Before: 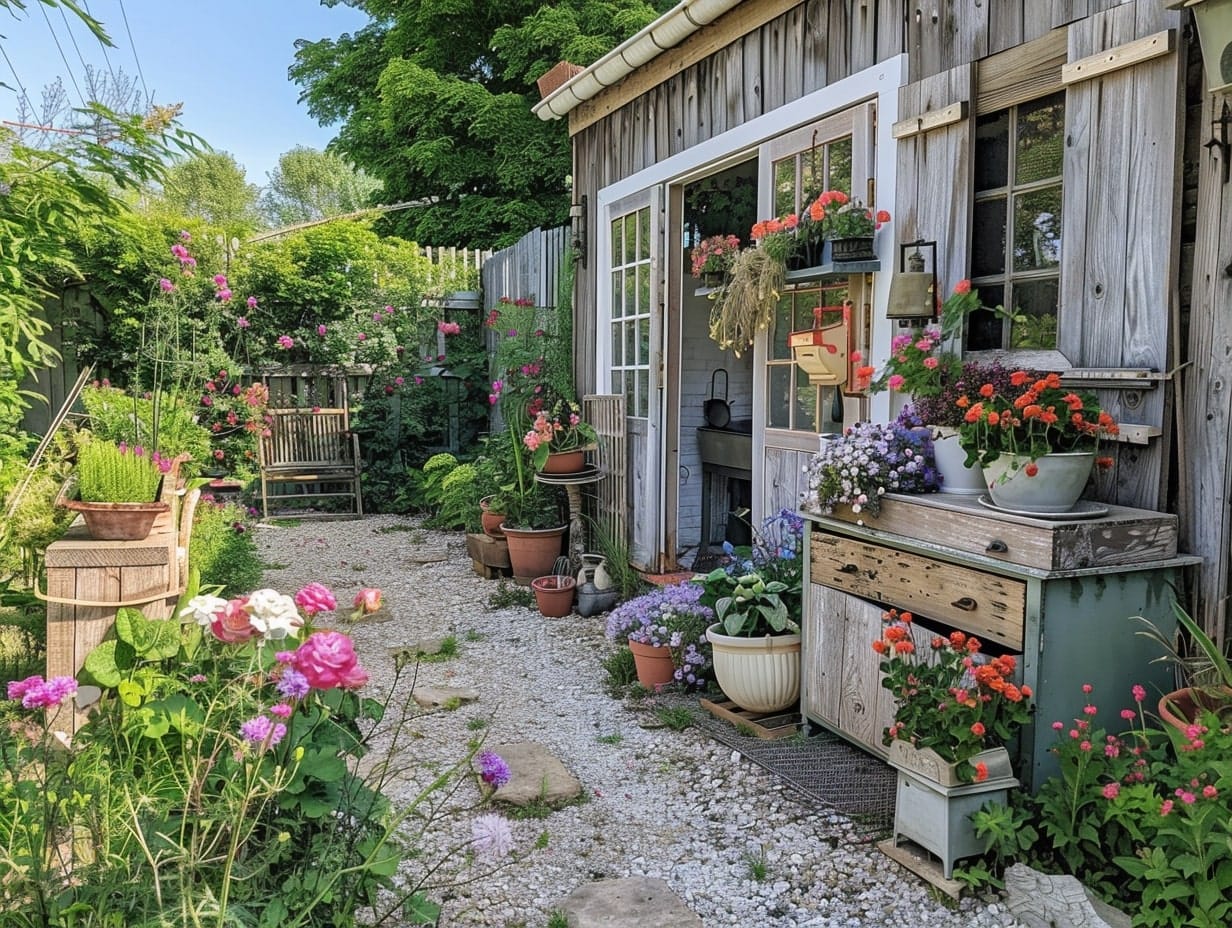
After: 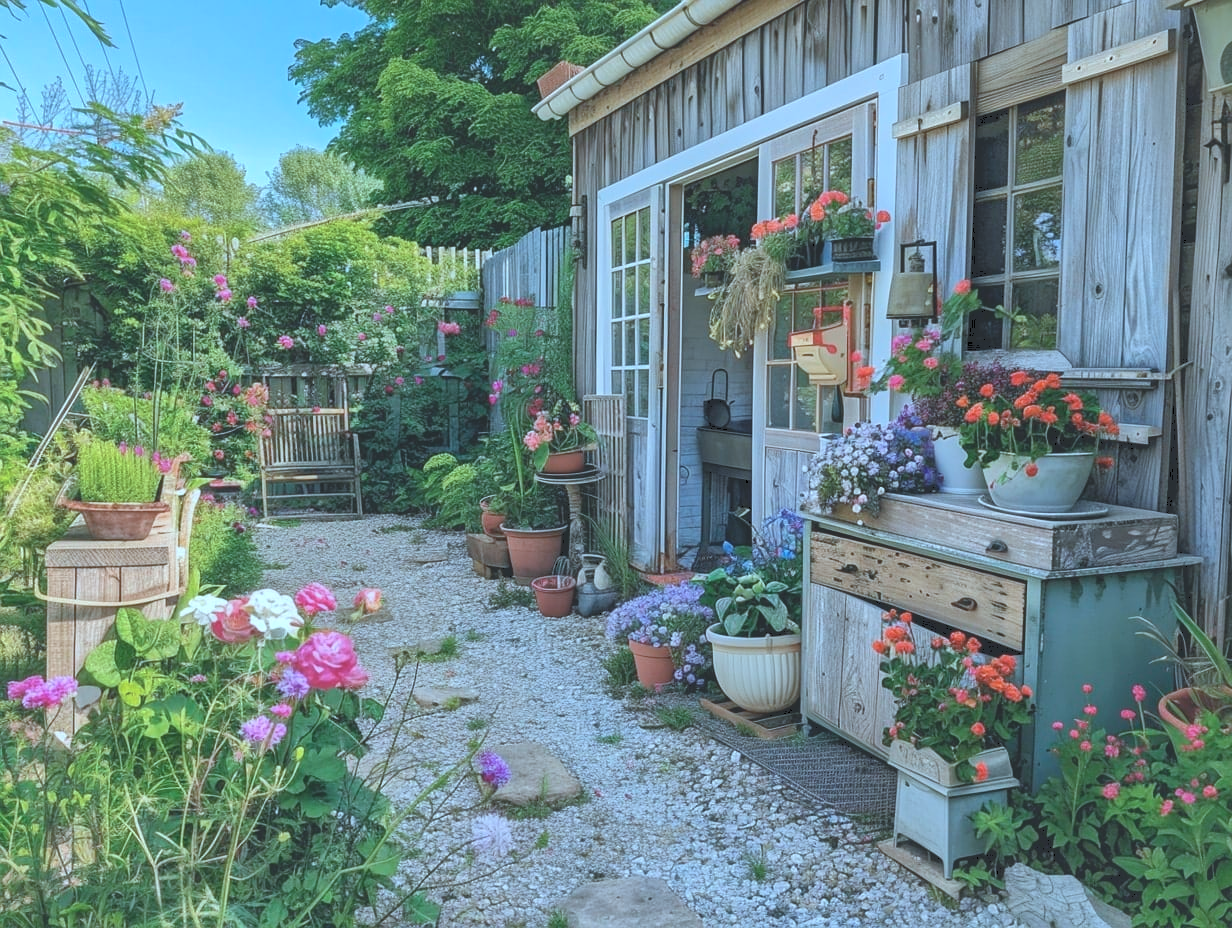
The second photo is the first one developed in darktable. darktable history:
shadows and highlights: on, module defaults
color correction: highlights a* -9.88, highlights b* -20.95
tone curve: curves: ch0 [(0, 0) (0.003, 0.144) (0.011, 0.149) (0.025, 0.159) (0.044, 0.183) (0.069, 0.207) (0.1, 0.236) (0.136, 0.269) (0.177, 0.303) (0.224, 0.339) (0.277, 0.38) (0.335, 0.428) (0.399, 0.478) (0.468, 0.539) (0.543, 0.604) (0.623, 0.679) (0.709, 0.755) (0.801, 0.836) (0.898, 0.918) (1, 1)], color space Lab, independent channels, preserve colors none
